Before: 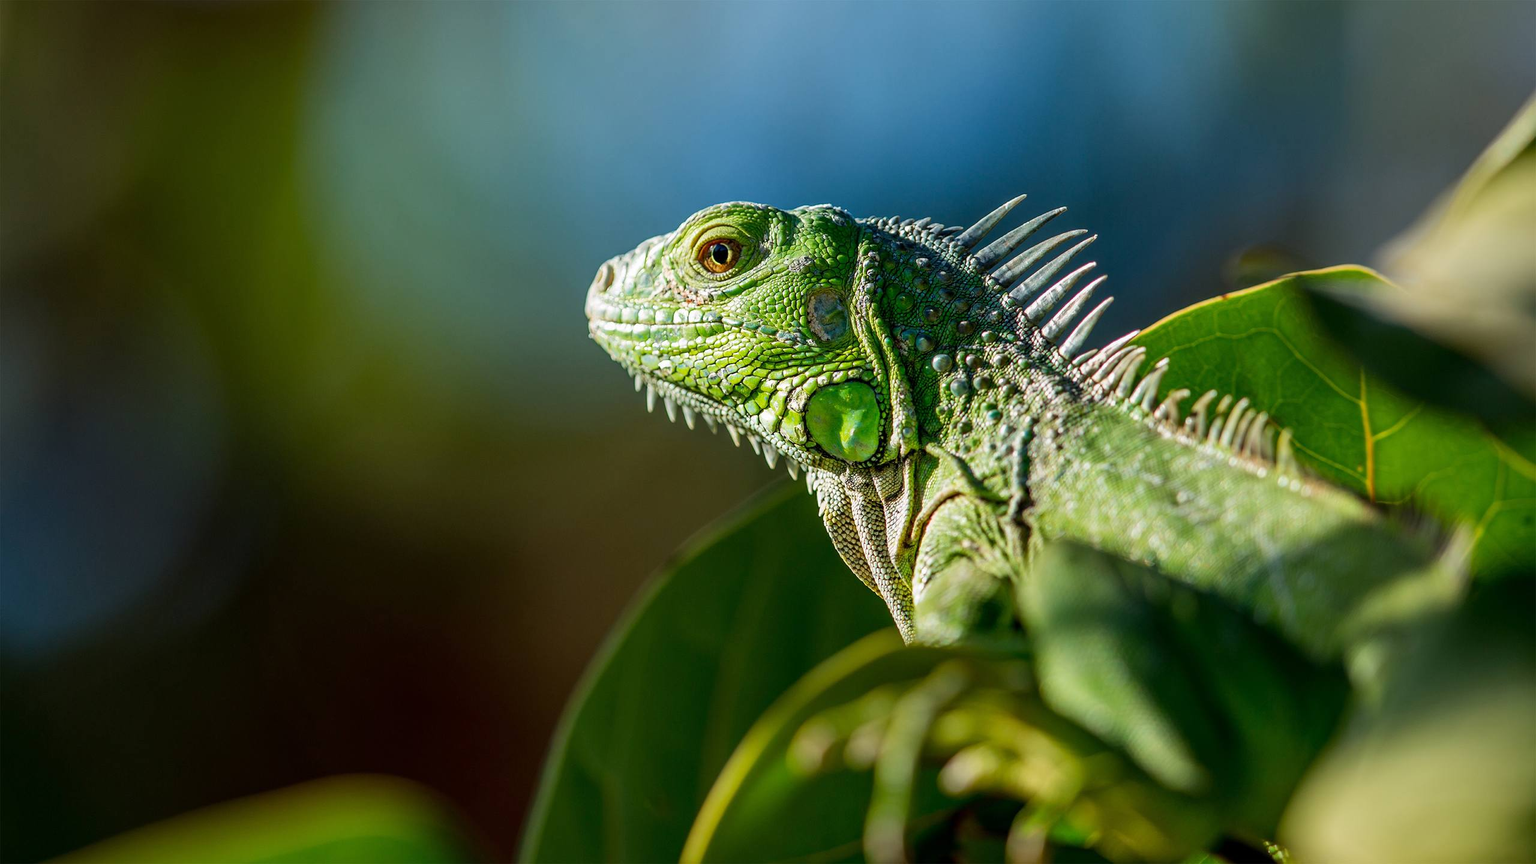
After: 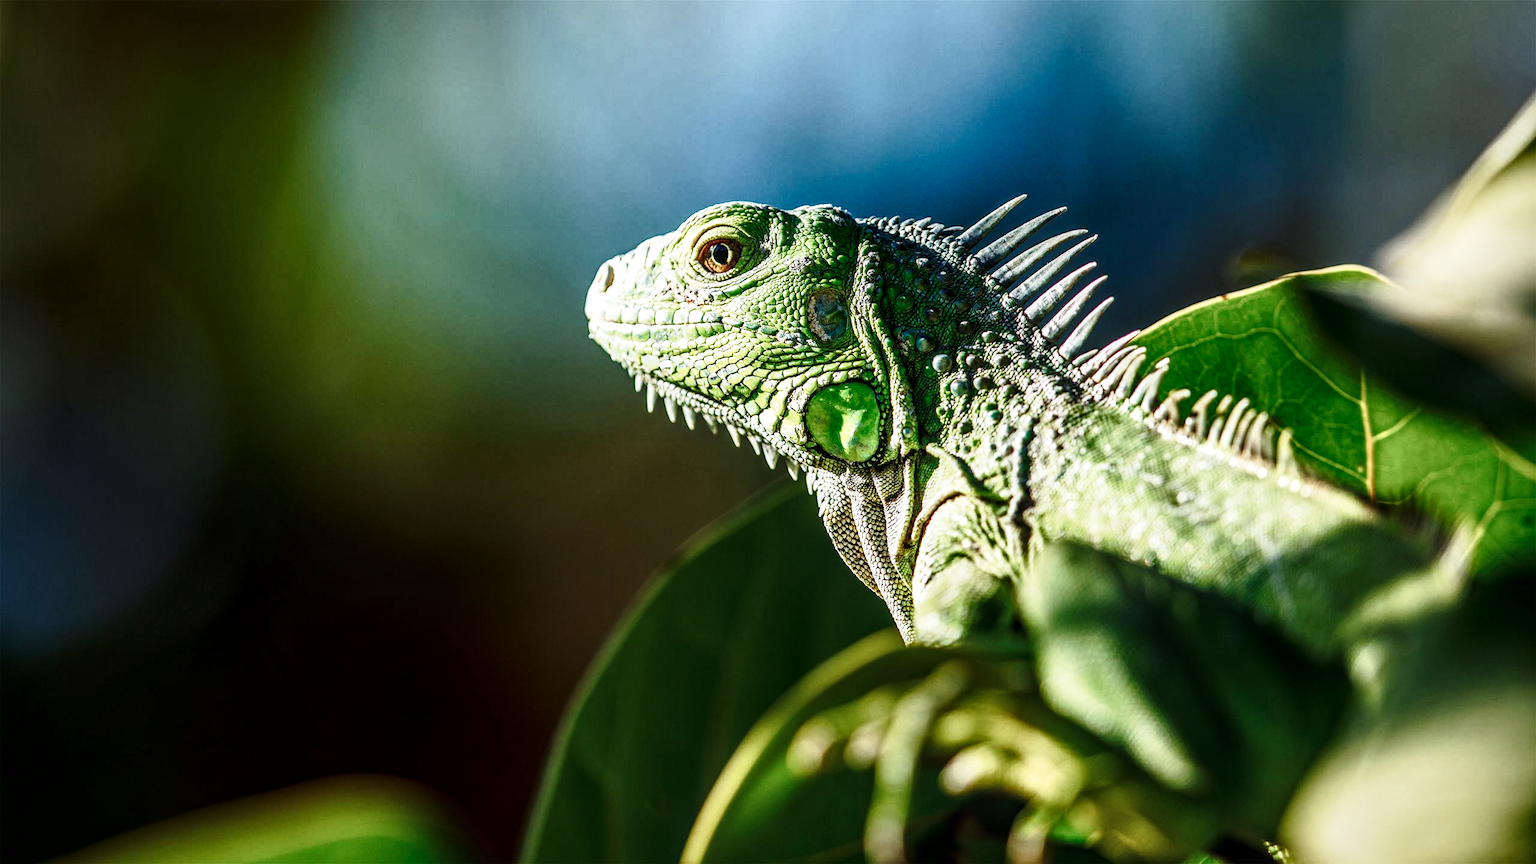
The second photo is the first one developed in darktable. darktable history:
exposure: black level correction 0, exposure 0.3 EV, compensate highlight preservation false
vignetting: fall-off start 97.23%, saturation -0.024, center (-0.033, -0.042), width/height ratio 1.179, unbound false
base curve: curves: ch0 [(0, 0) (0.028, 0.03) (0.121, 0.232) (0.46, 0.748) (0.859, 0.968) (1, 1)], preserve colors none
local contrast: detail 130%
color balance rgb: perceptual saturation grading › highlights -31.88%, perceptual saturation grading › mid-tones 5.8%, perceptual saturation grading › shadows 18.12%, perceptual brilliance grading › highlights 3.62%, perceptual brilliance grading › mid-tones -18.12%, perceptual brilliance grading › shadows -41.3%
